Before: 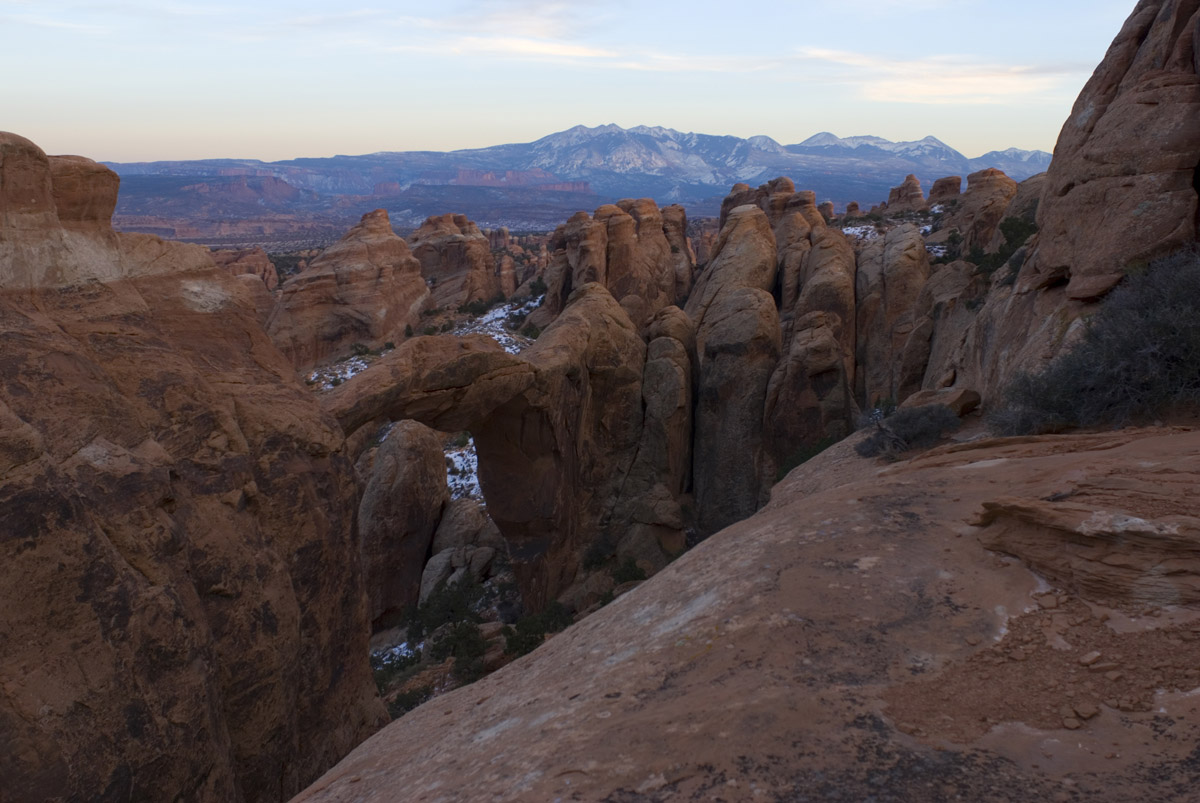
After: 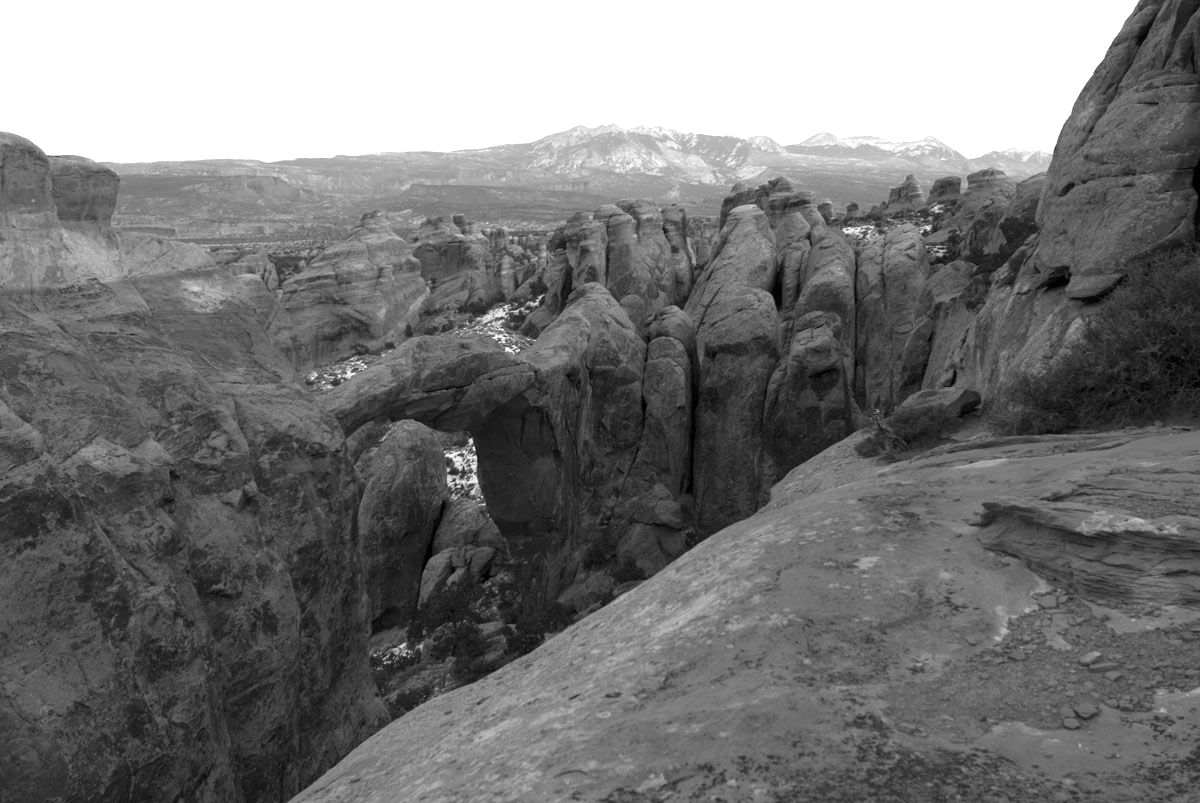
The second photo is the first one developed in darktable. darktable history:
contrast brightness saturation: saturation -0.997
exposure: black level correction 0, exposure 1.2 EV, compensate exposure bias true, compensate highlight preservation false
